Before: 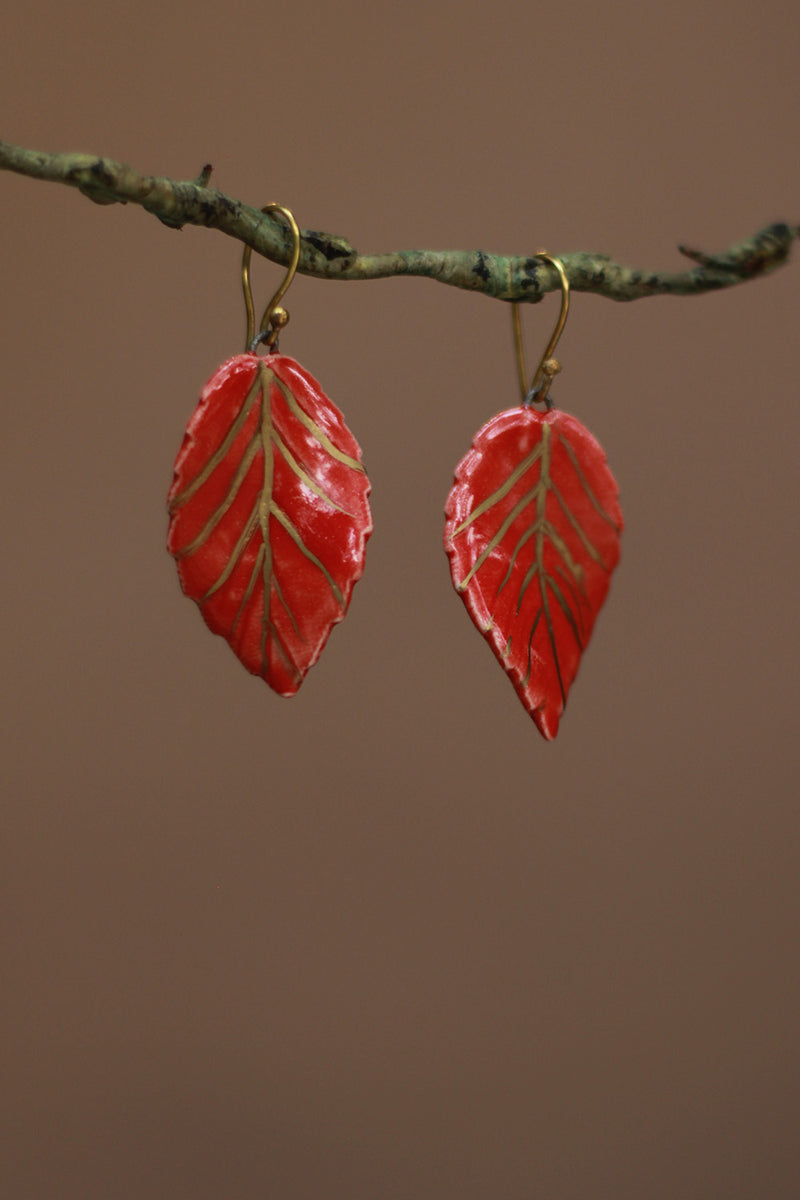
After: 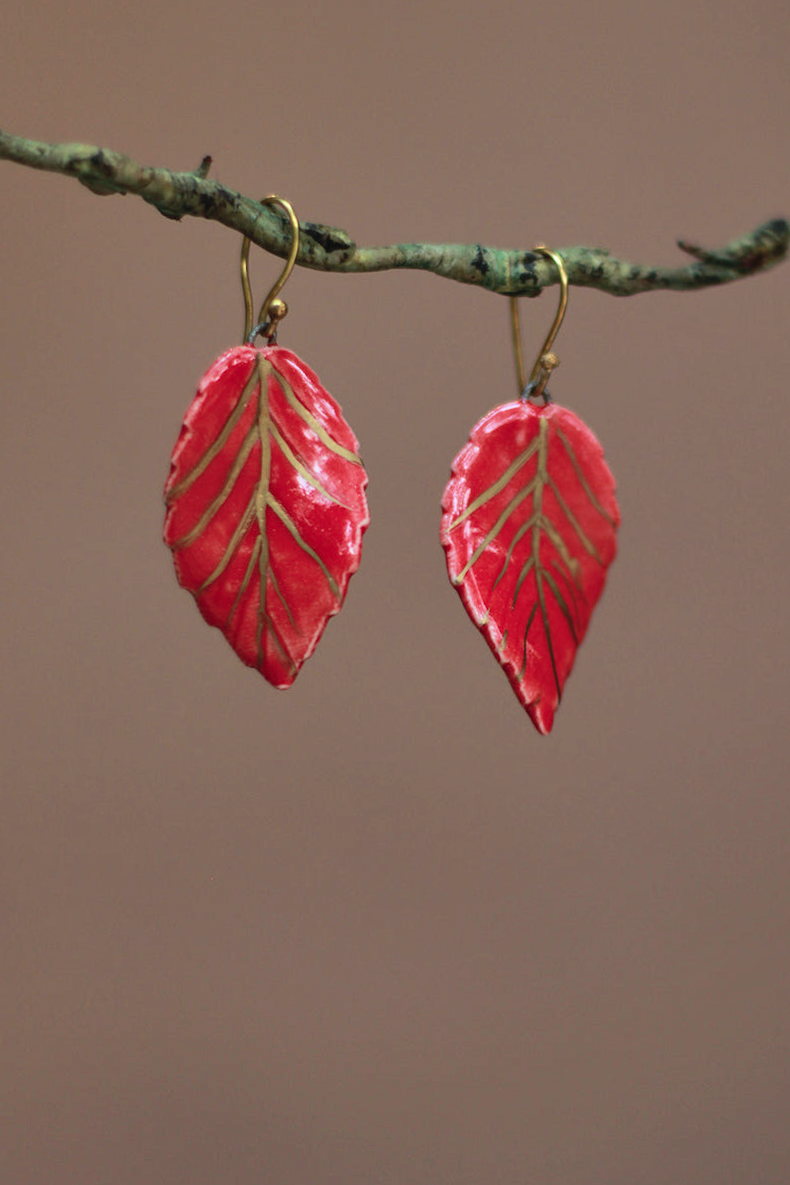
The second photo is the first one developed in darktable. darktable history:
color calibration: output R [0.972, 0.068, -0.094, 0], output G [-0.178, 1.216, -0.086, 0], output B [0.095, -0.136, 0.98, 0], x 0.369, y 0.382, temperature 4316.06 K
shadows and highlights: radius 112.35, shadows 50.98, white point adjustment 9.02, highlights -3.93, soften with gaussian
crop and rotate: angle -0.474°
